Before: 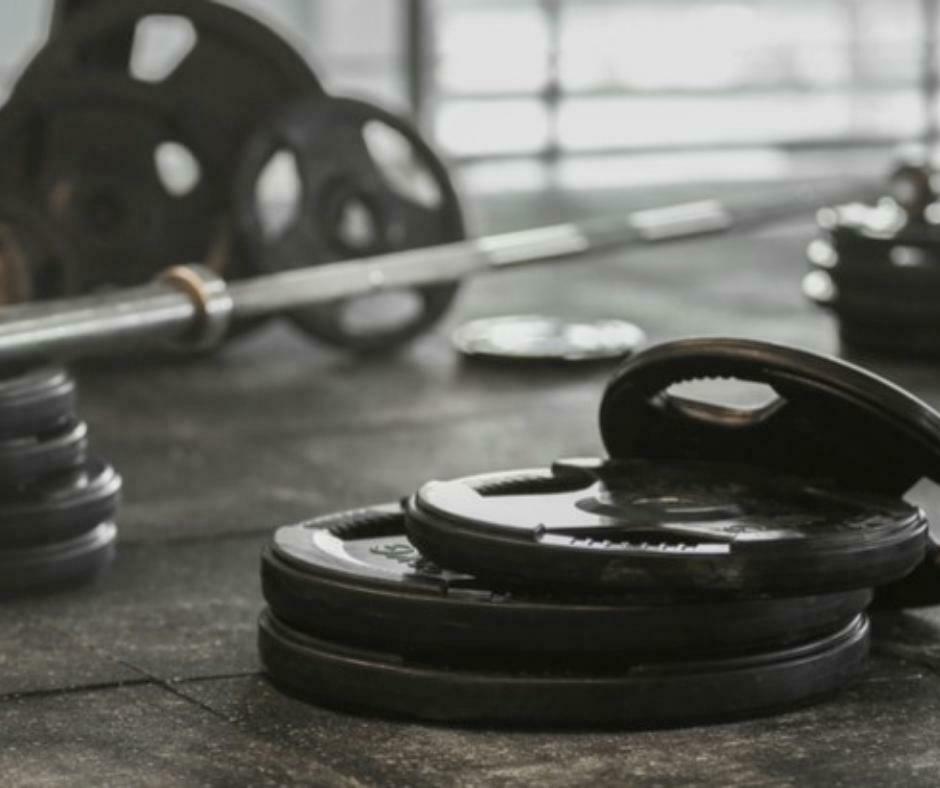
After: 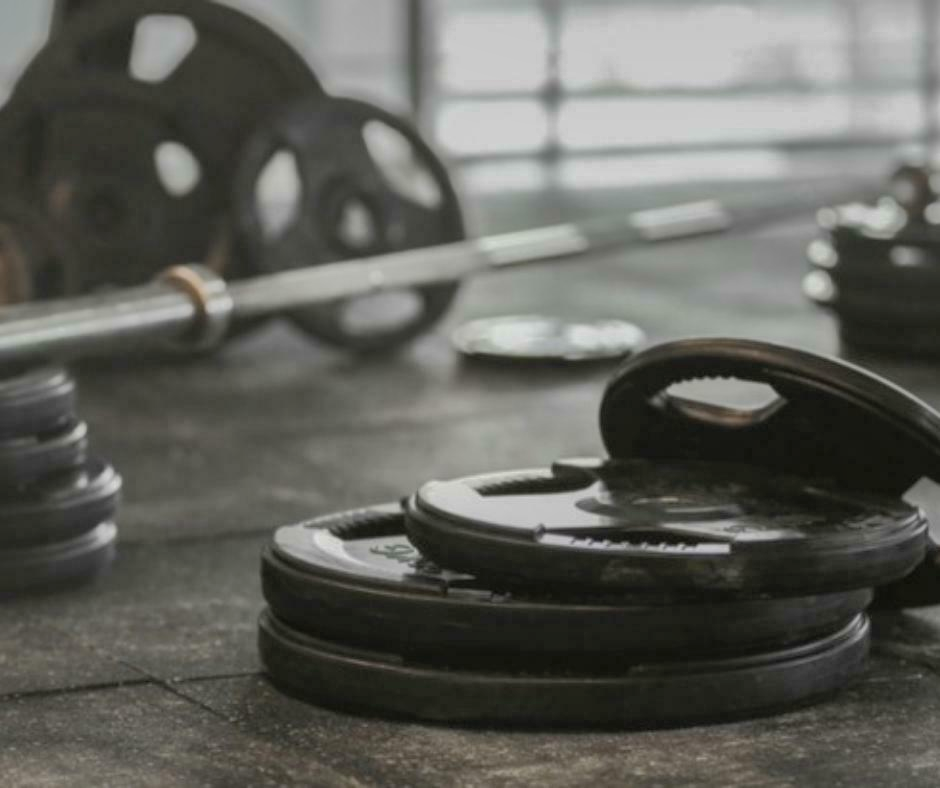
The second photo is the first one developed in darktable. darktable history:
shadows and highlights: shadows 39.39, highlights -59.68
